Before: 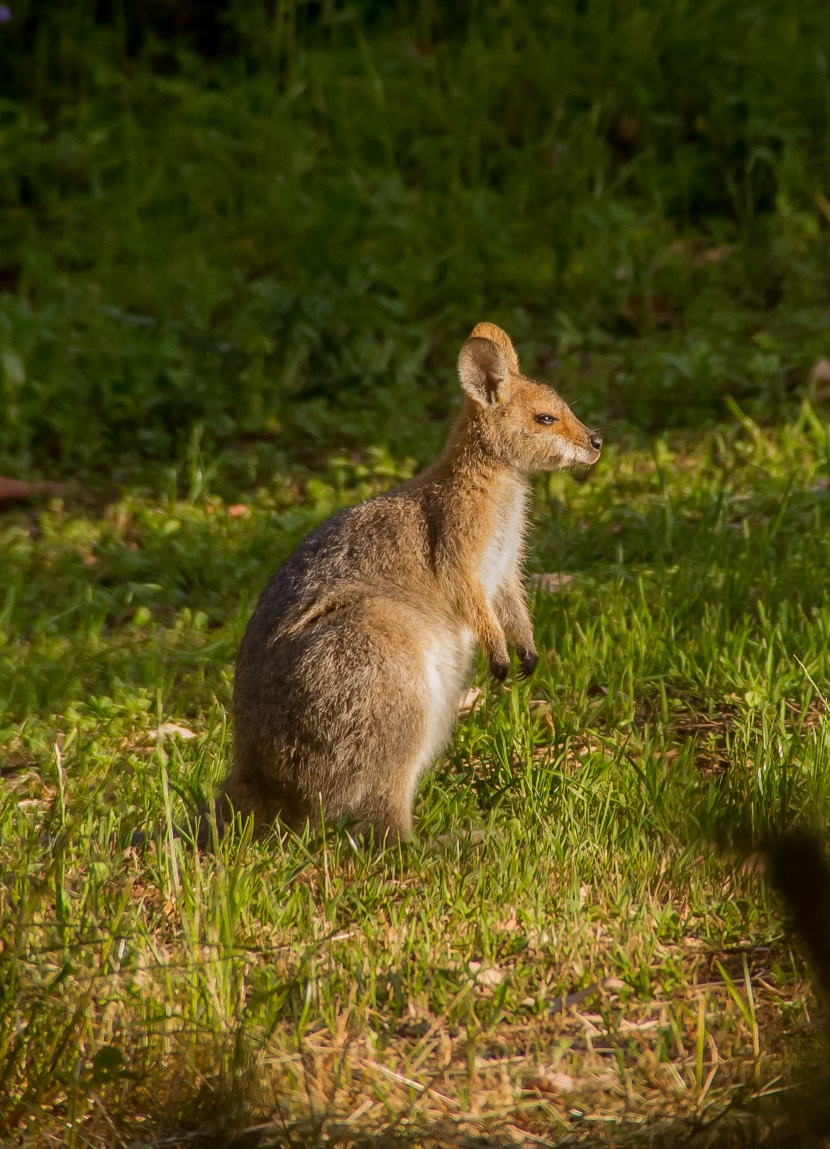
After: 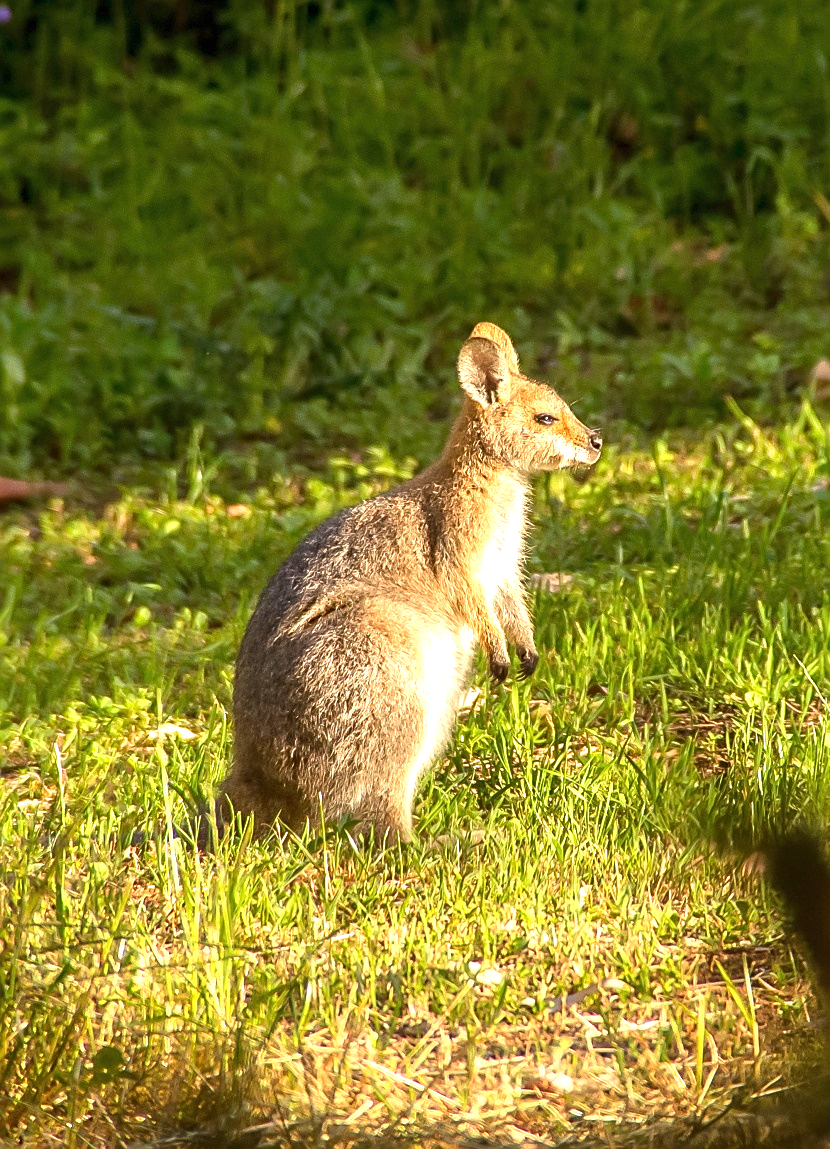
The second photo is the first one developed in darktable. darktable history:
sharpen: on, module defaults
exposure: black level correction 0, exposure 1.44 EV, compensate highlight preservation false
